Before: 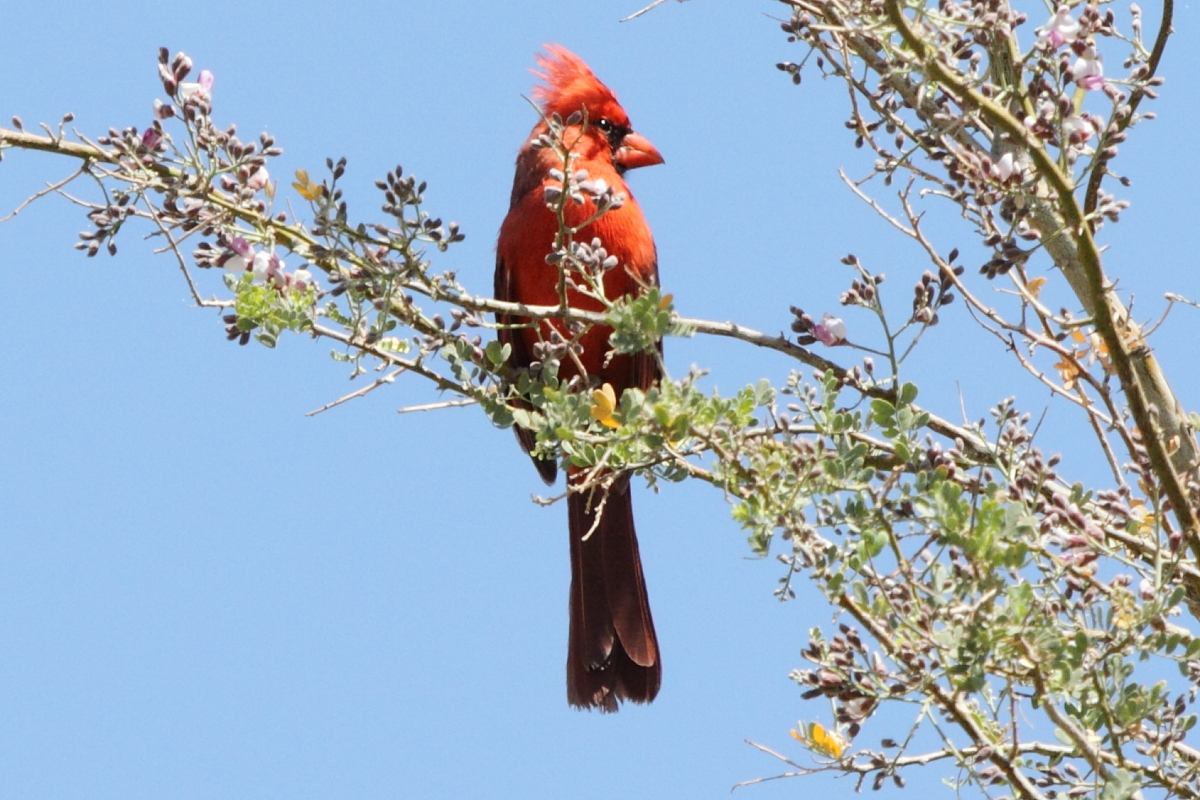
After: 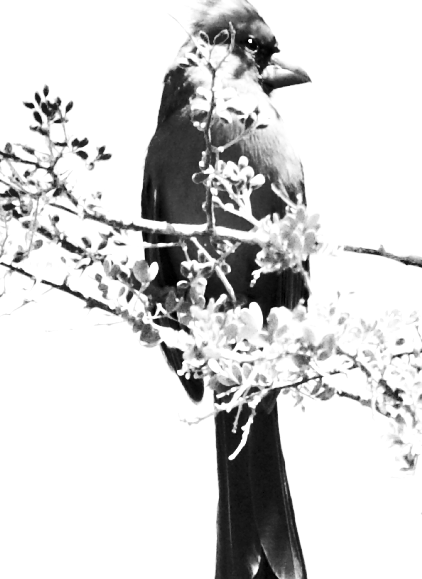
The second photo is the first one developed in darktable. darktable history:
shadows and highlights: low approximation 0.01, soften with gaussian
white balance: red 0.931, blue 1.11
base curve: curves: ch0 [(0, 0) (0.007, 0.004) (0.027, 0.03) (0.046, 0.07) (0.207, 0.54) (0.442, 0.872) (0.673, 0.972) (1, 1)], preserve colors none
color zones: curves: ch0 [(0, 0.613) (0.01, 0.613) (0.245, 0.448) (0.498, 0.529) (0.642, 0.665) (0.879, 0.777) (0.99, 0.613)]; ch1 [(0, 0) (0.143, 0) (0.286, 0) (0.429, 0) (0.571, 0) (0.714, 0) (0.857, 0)], mix -121.96%
levels: levels [0.026, 0.507, 0.987]
crop and rotate: left 29.476%, top 10.214%, right 35.32%, bottom 17.333%
exposure: black level correction 0, exposure 0.7 EV, compensate exposure bias true, compensate highlight preservation false
contrast brightness saturation: saturation -1
